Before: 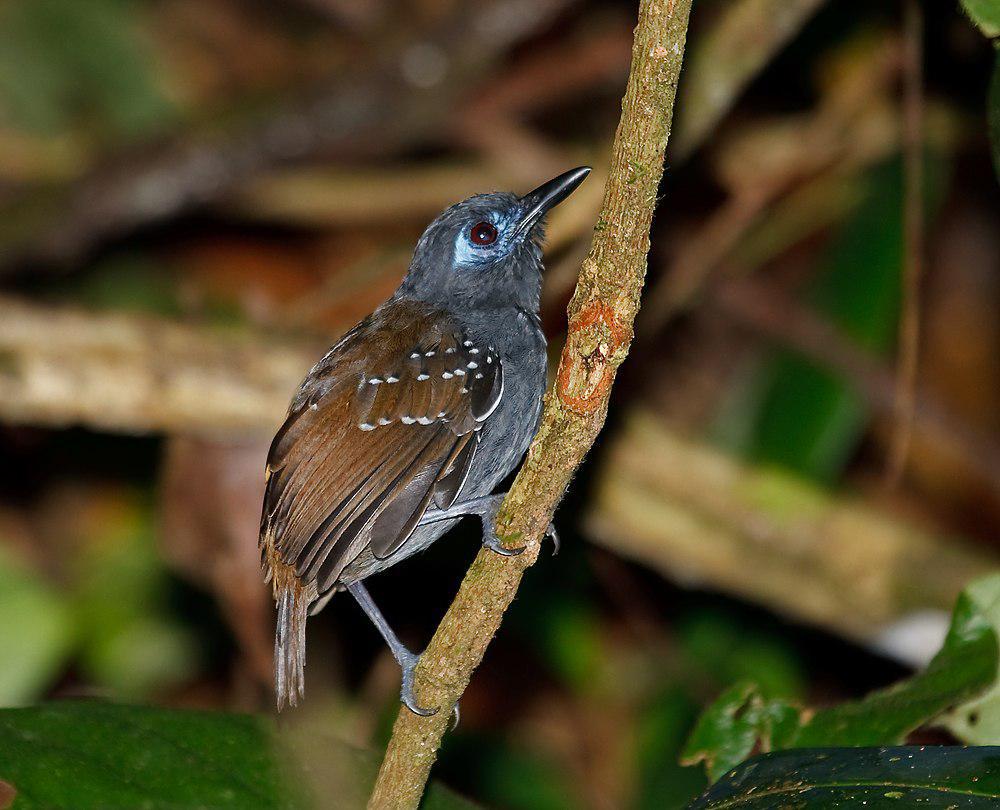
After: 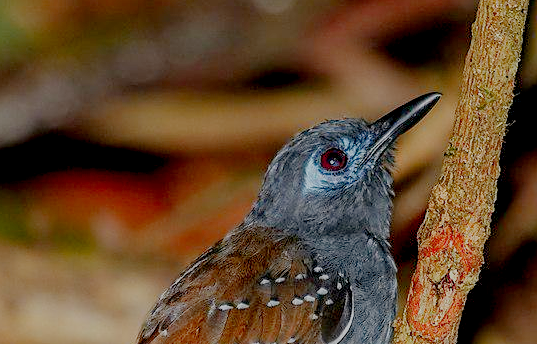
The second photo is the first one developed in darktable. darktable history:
crop: left 15.073%, top 9.201%, right 31.136%, bottom 48.313%
tone equalizer: edges refinement/feathering 500, mask exposure compensation -1.57 EV, preserve details no
color zones: curves: ch1 [(0.239, 0.552) (0.75, 0.5)]; ch2 [(0.25, 0.462) (0.749, 0.457)], mix 26.39%
sharpen: amount 0.214
filmic rgb: black relative exposure -7.04 EV, white relative exposure 6.04 EV, threshold 3.05 EV, target black luminance 0%, hardness 2.76, latitude 60.69%, contrast 0.7, highlights saturation mix 10.45%, shadows ↔ highlights balance -0.135%, preserve chrominance no, color science v4 (2020), enable highlight reconstruction true
local contrast: on, module defaults
